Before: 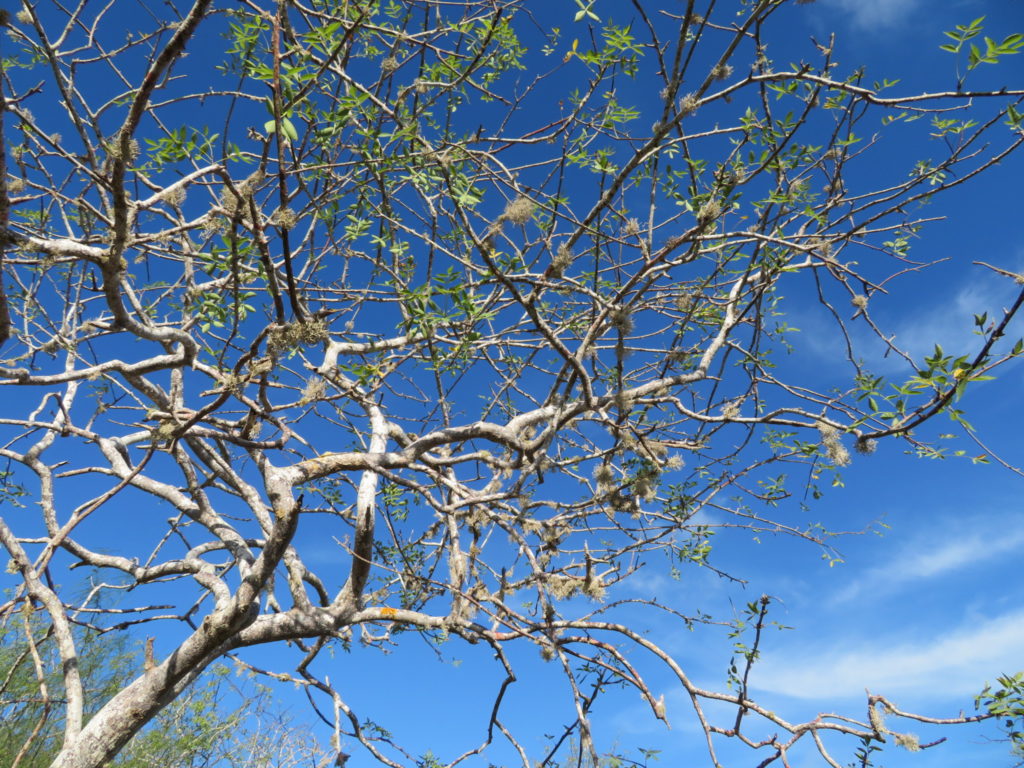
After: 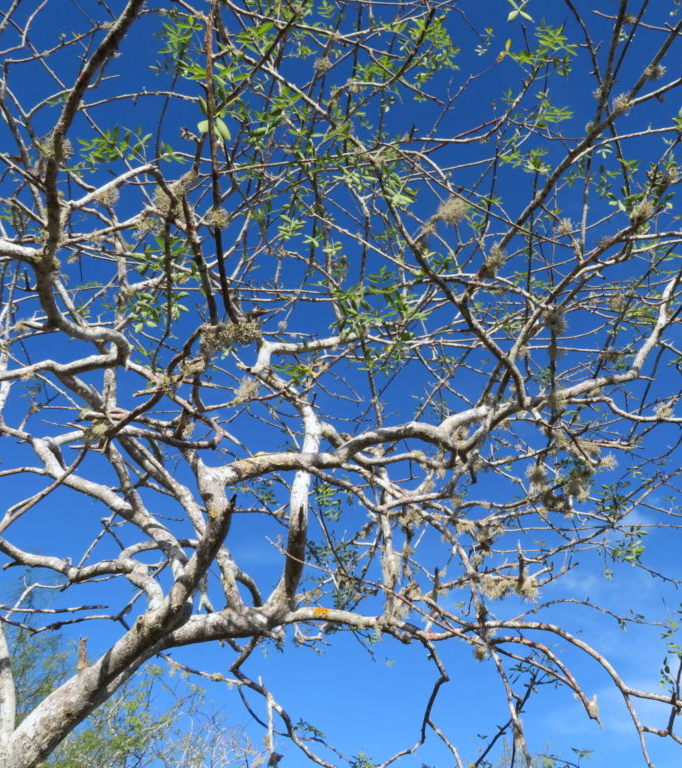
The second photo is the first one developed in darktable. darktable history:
crop and rotate: left 6.617%, right 26.717%
exposure: compensate highlight preservation false
rotate and perspective: crop left 0, crop top 0
white balance: red 0.976, blue 1.04
